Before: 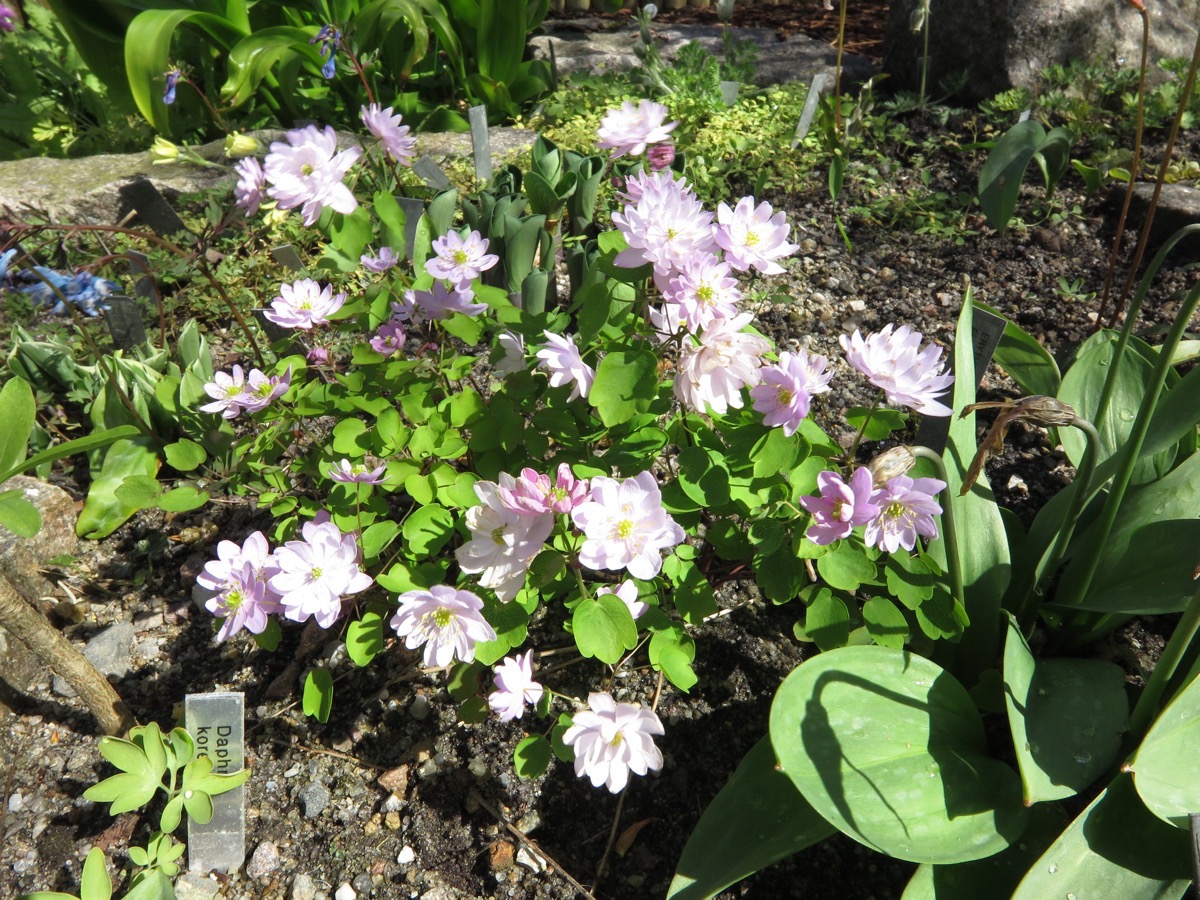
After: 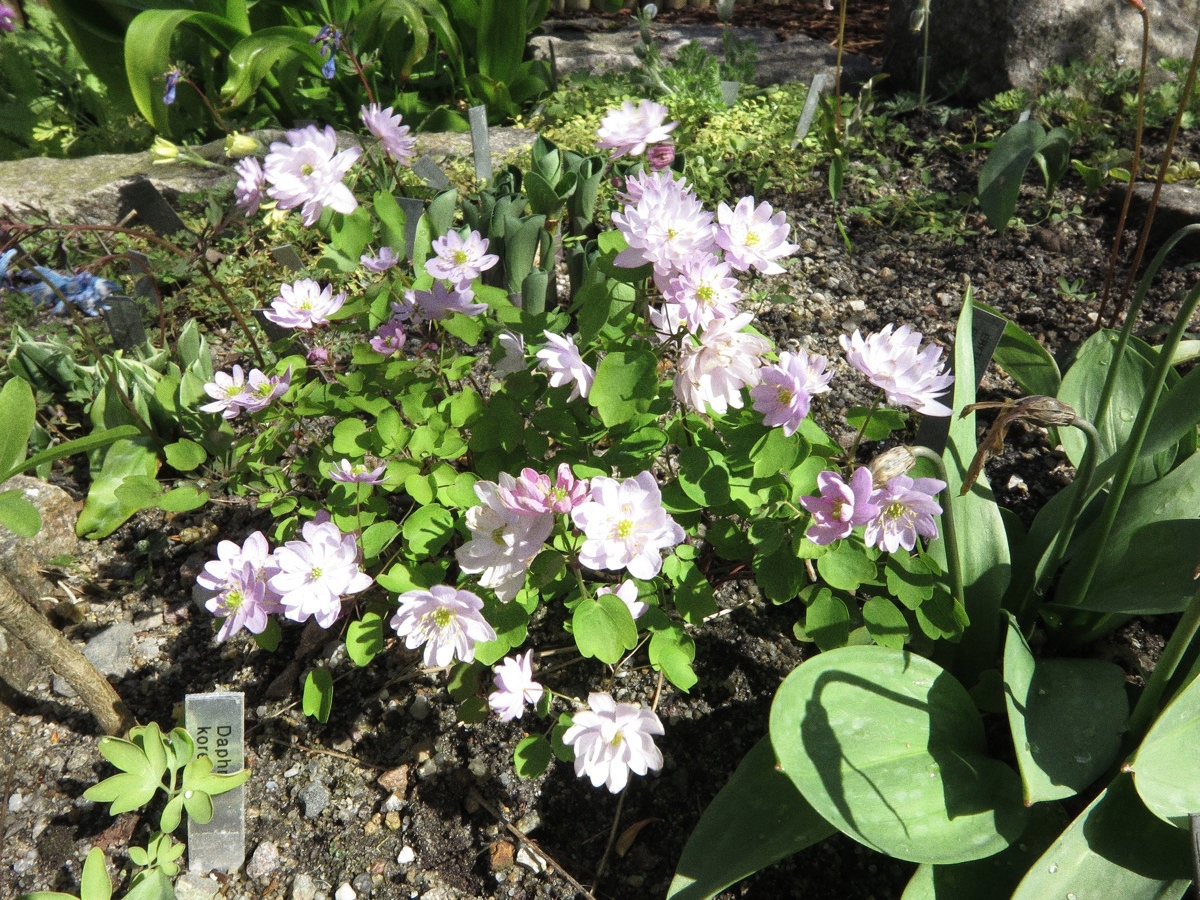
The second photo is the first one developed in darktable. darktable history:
grain: coarseness 0.47 ISO
contrast brightness saturation: saturation -0.1
